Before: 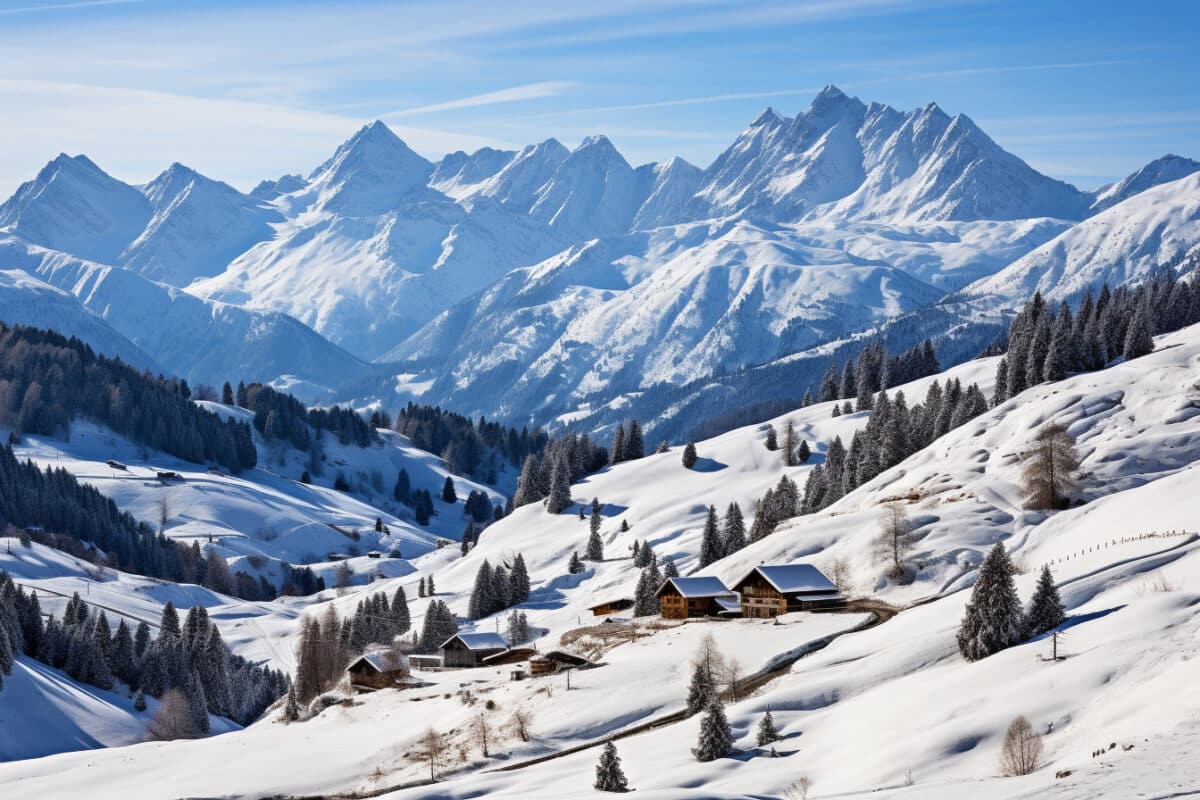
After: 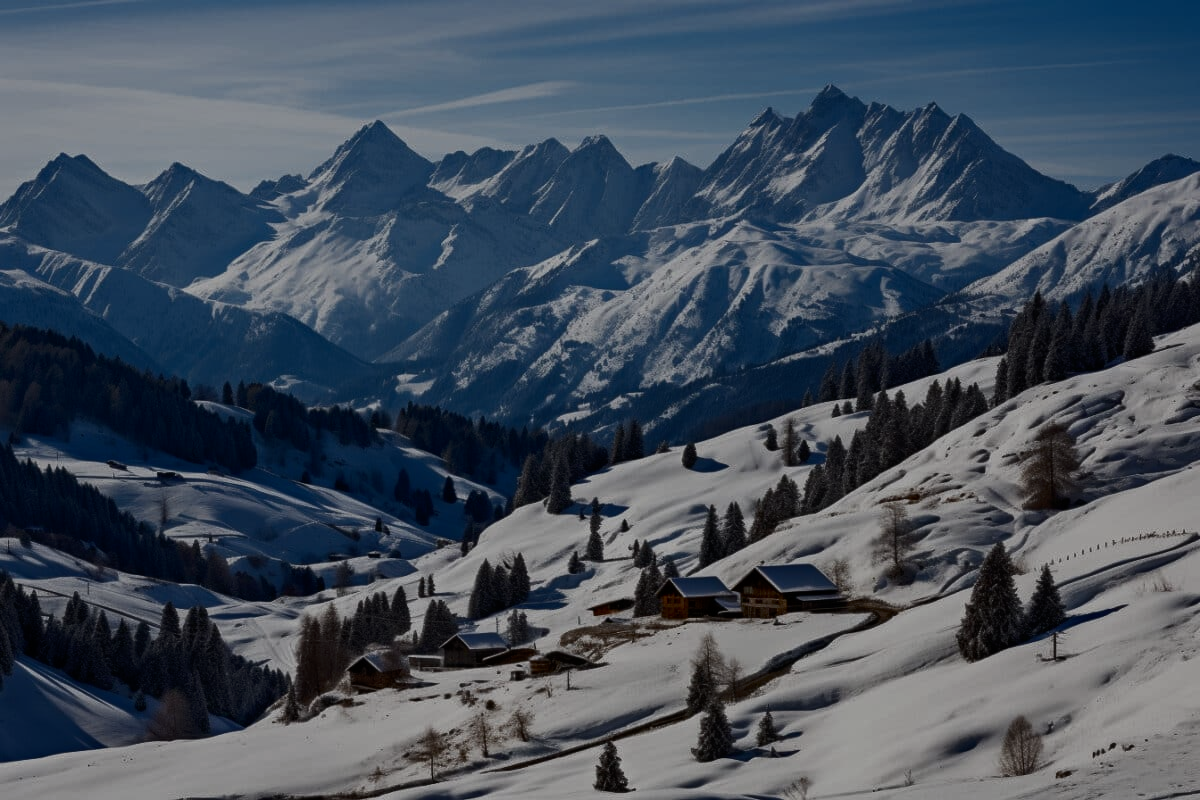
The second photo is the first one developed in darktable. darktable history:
contrast brightness saturation: contrast 0.39, brightness 0.1
exposure: exposure -2.002 EV, compensate highlight preservation false
